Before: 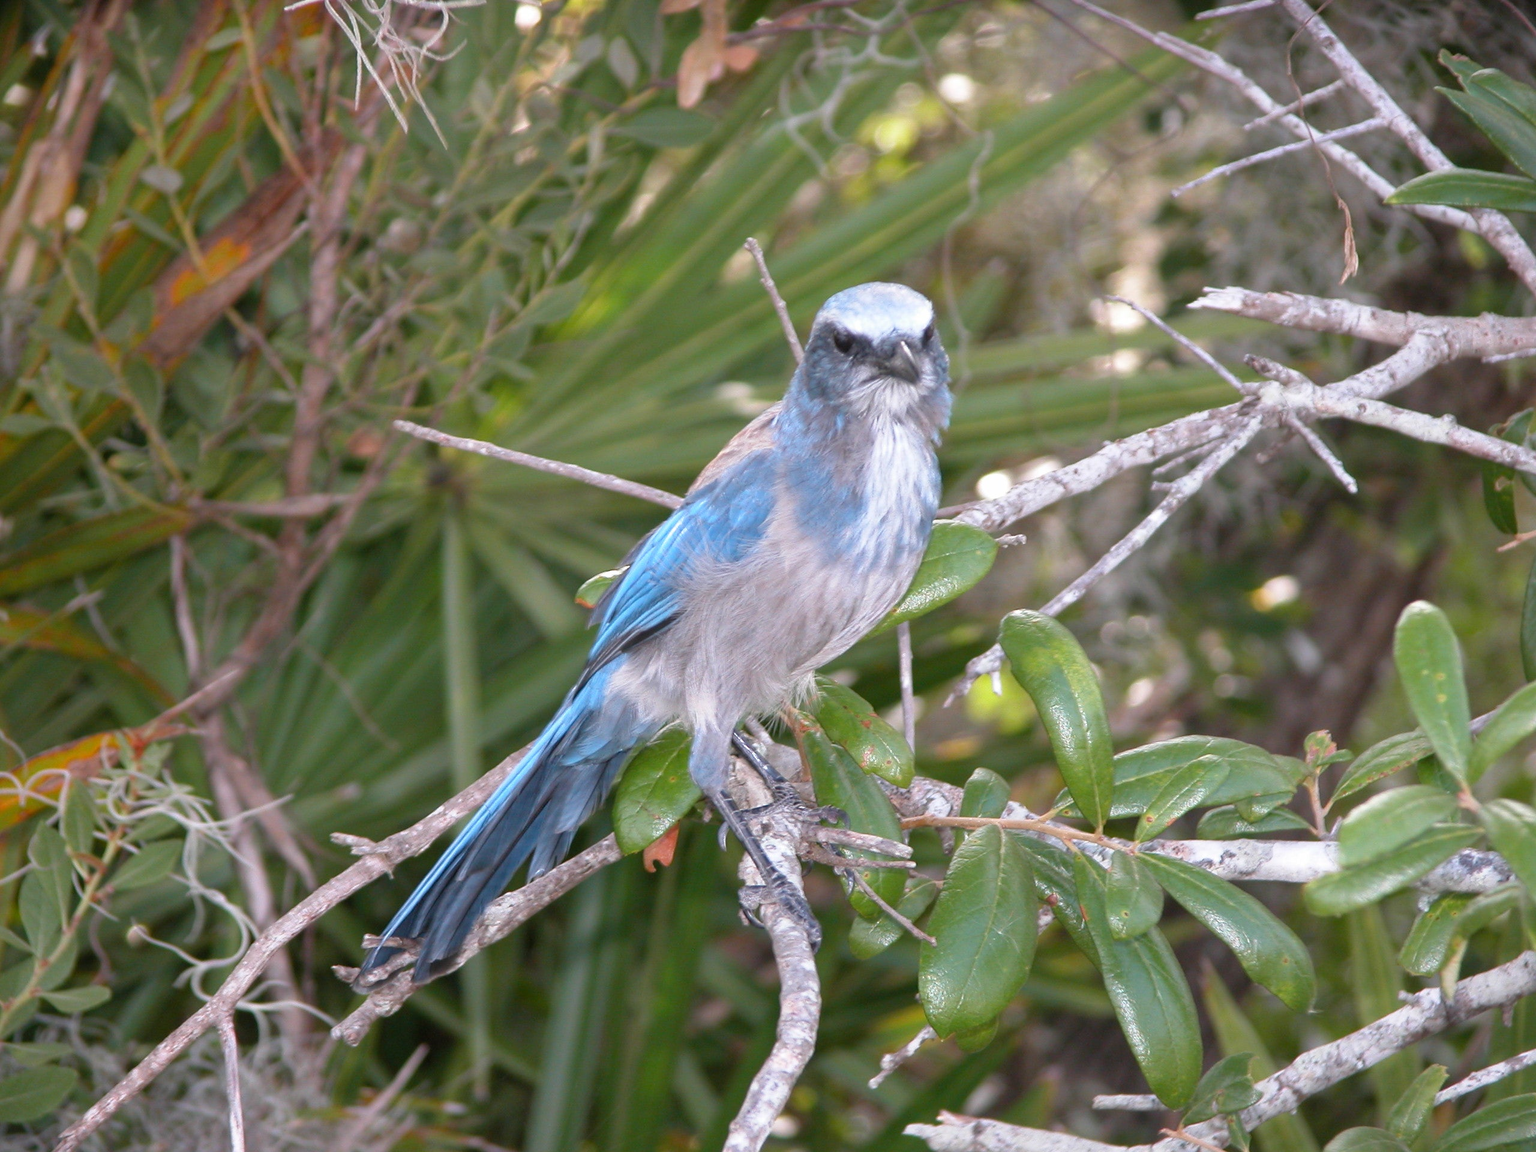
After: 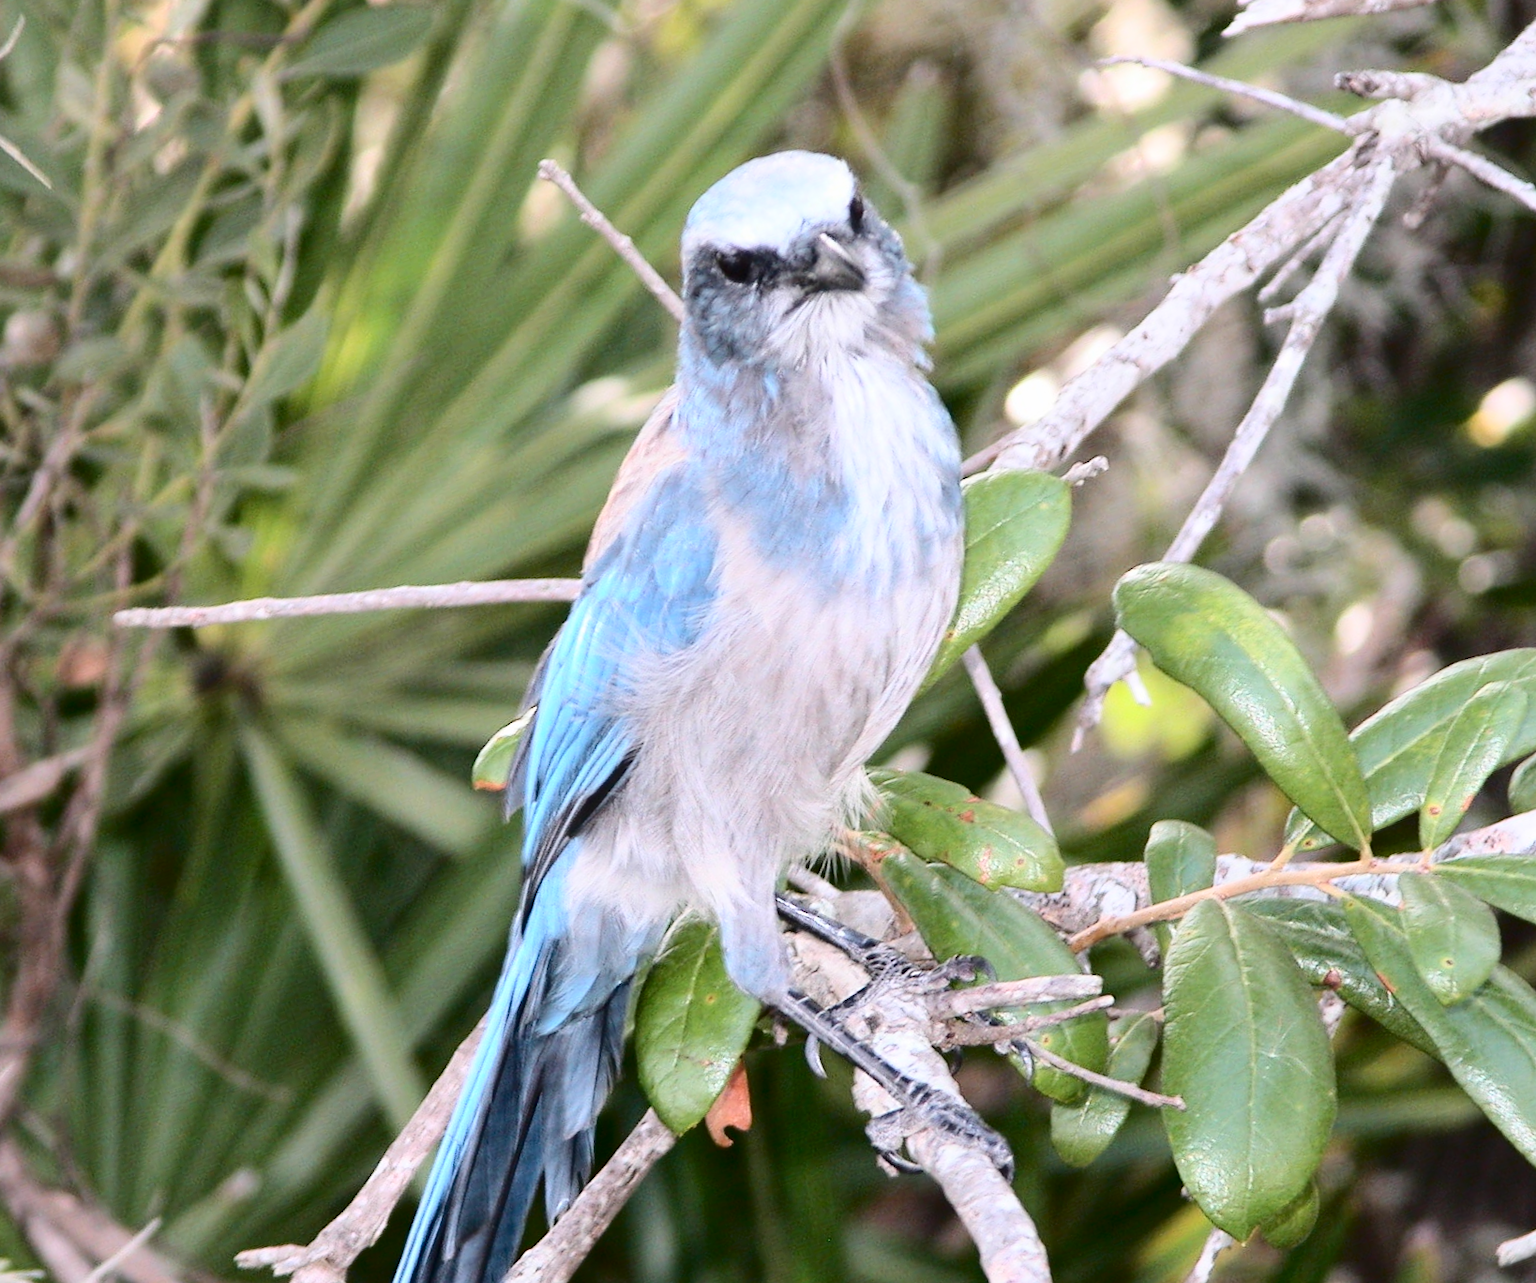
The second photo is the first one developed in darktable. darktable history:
crop and rotate: angle 19.4°, left 6.974%, right 4.301%, bottom 1.137%
tone curve: curves: ch0 [(0, 0) (0.179, 0.073) (0.265, 0.147) (0.463, 0.553) (0.51, 0.635) (0.716, 0.863) (1, 0.997)], color space Lab, independent channels, preserve colors none
